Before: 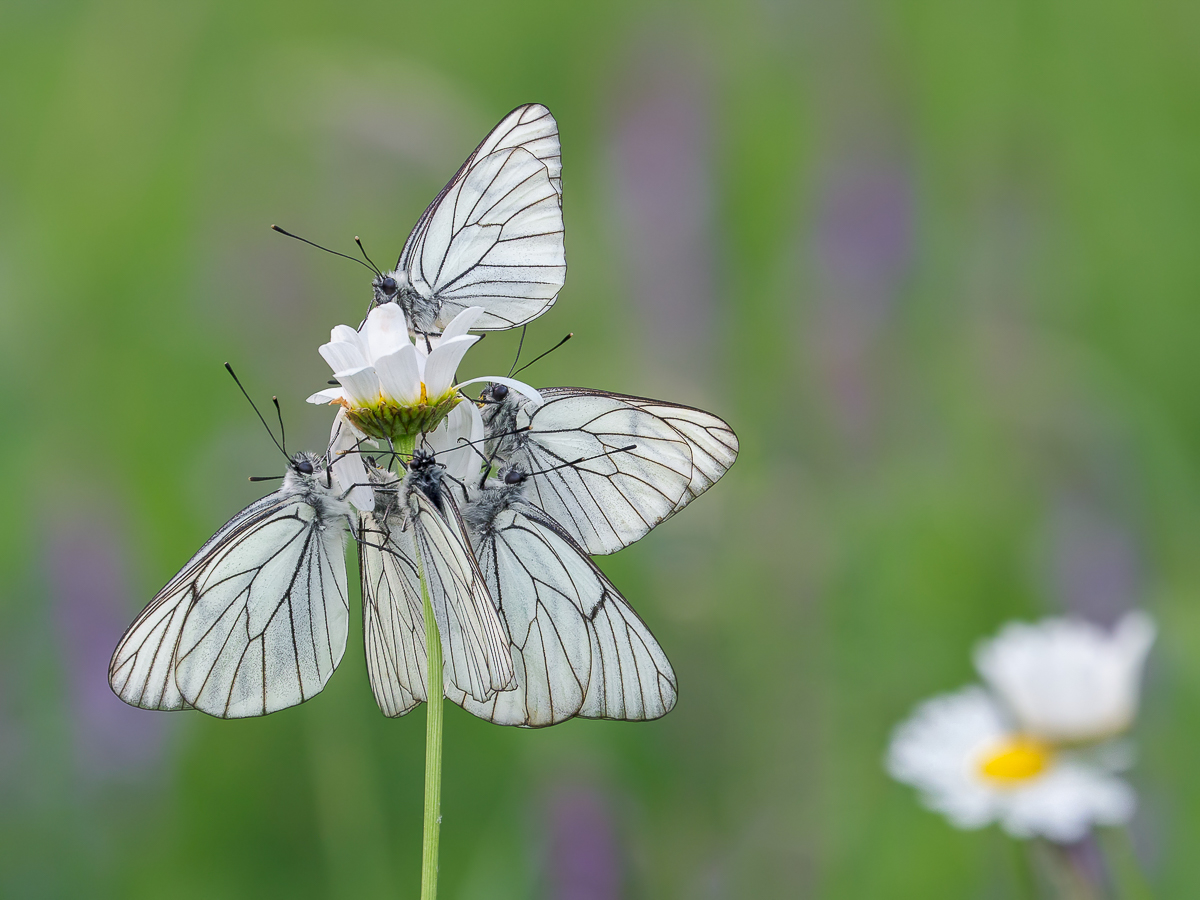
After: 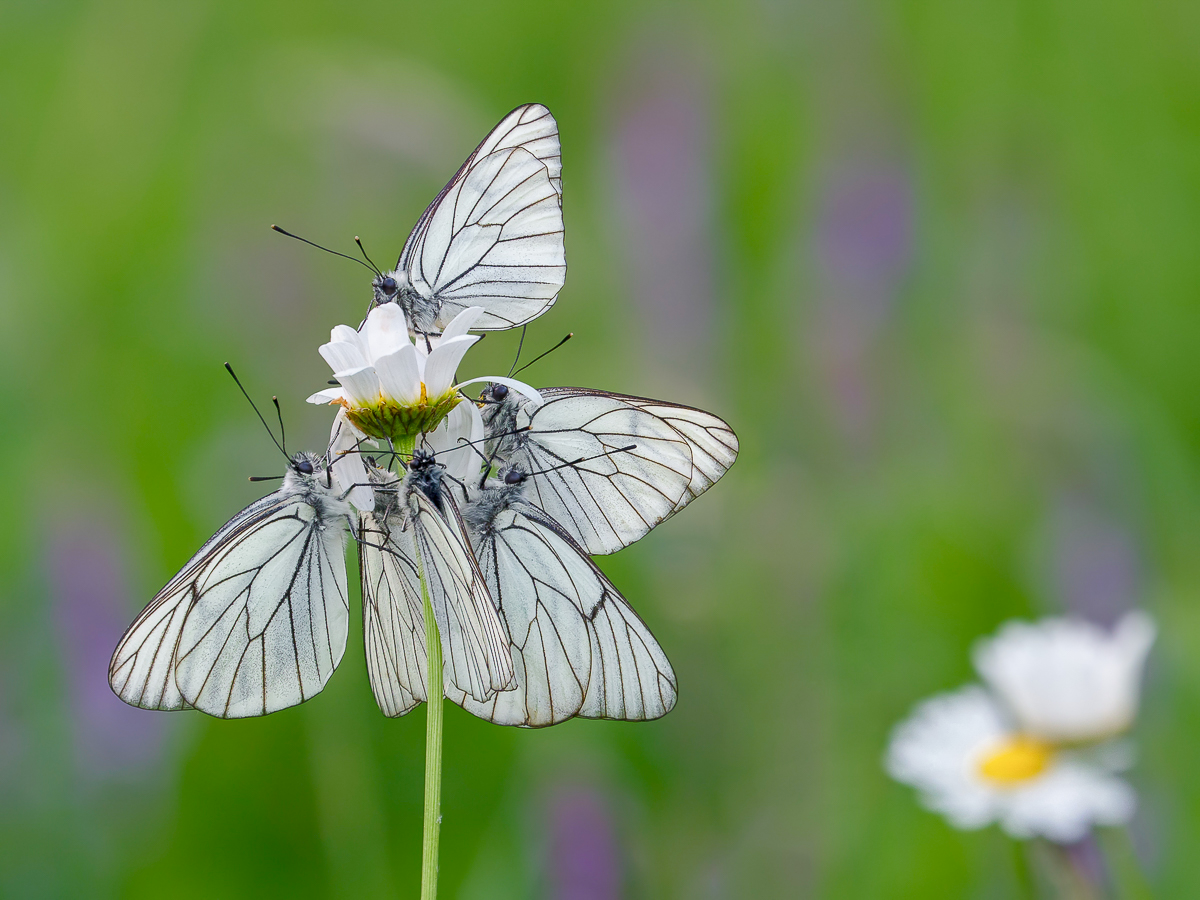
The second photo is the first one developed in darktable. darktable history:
color balance rgb: perceptual saturation grading › global saturation 40.606%, perceptual saturation grading › highlights -50.003%, perceptual saturation grading › shadows 31.223%
